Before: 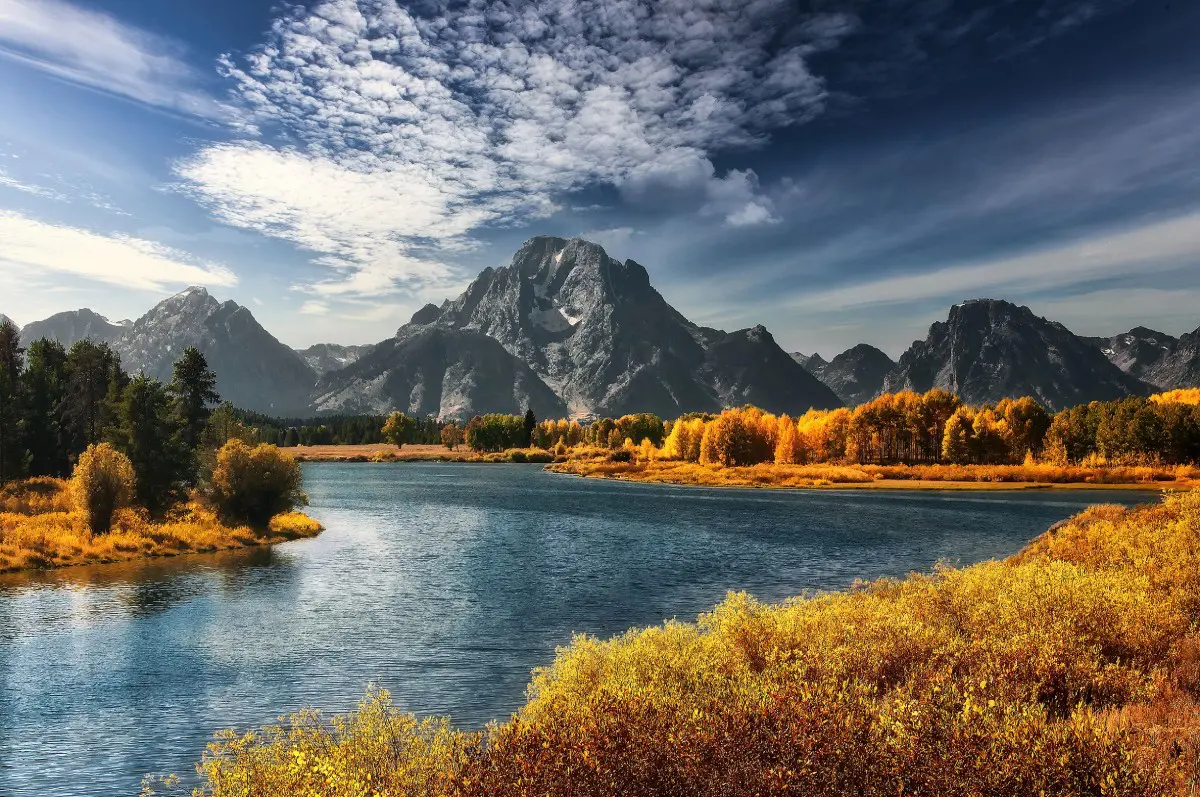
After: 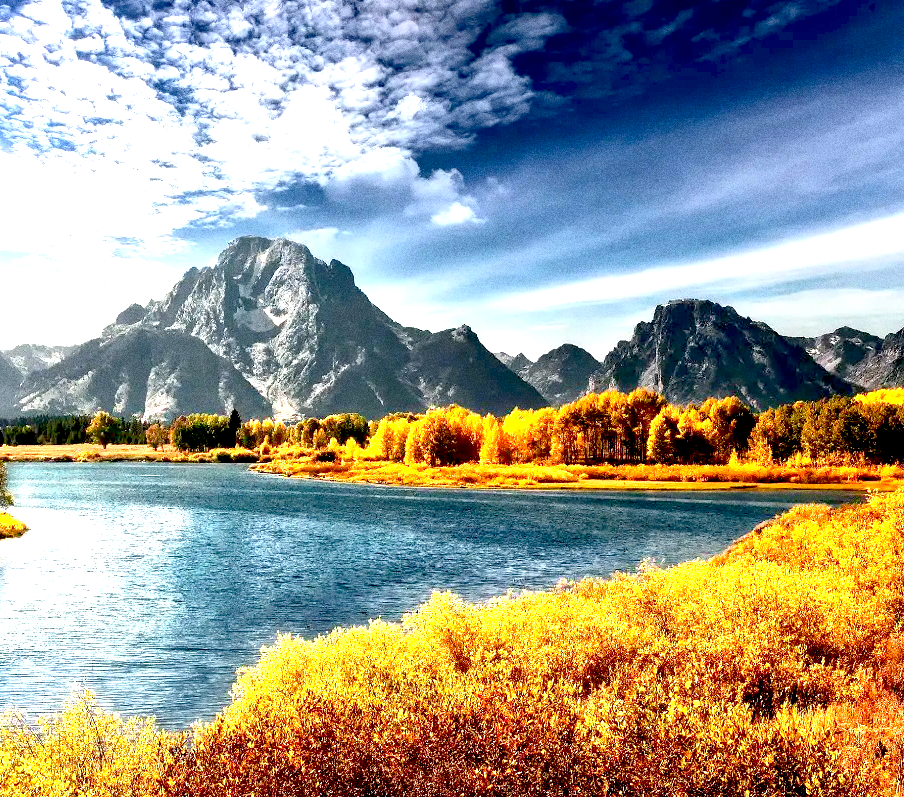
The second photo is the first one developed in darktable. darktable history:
exposure: black level correction 0.016, exposure 1.774 EV, compensate highlight preservation false
grain: coarseness 0.09 ISO, strength 40%
crop and rotate: left 24.6%
